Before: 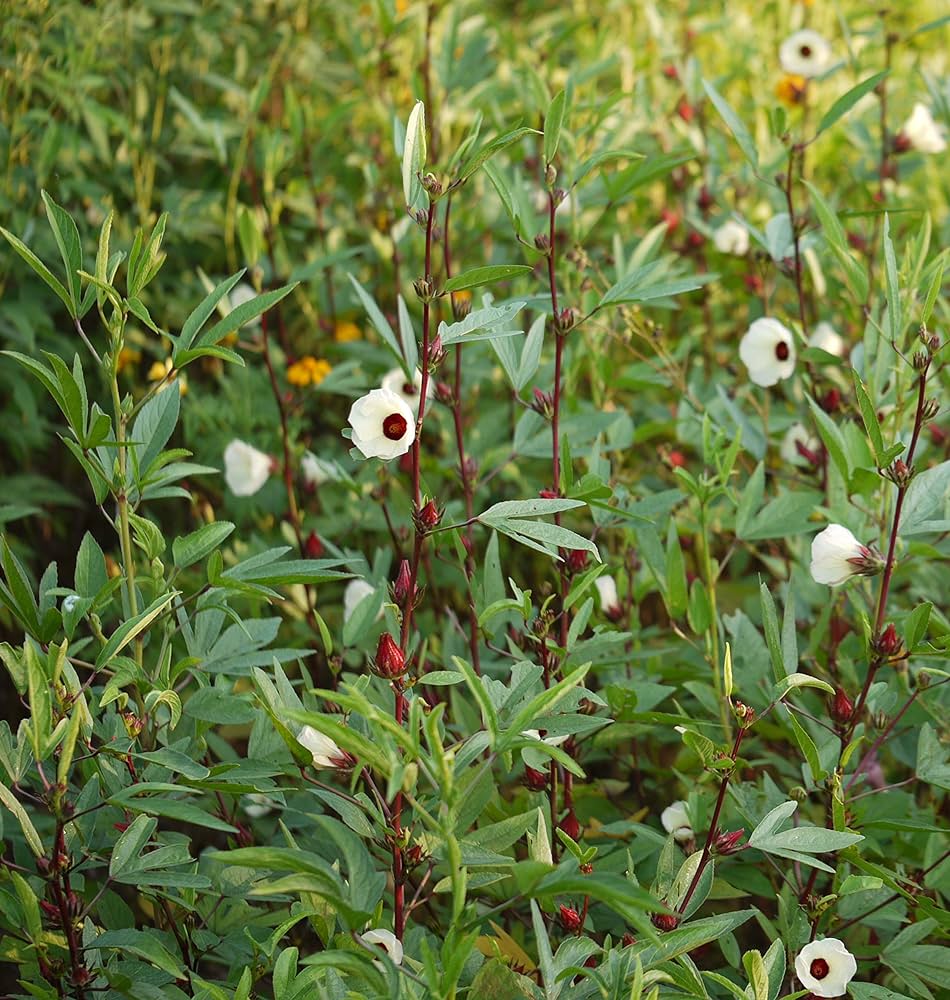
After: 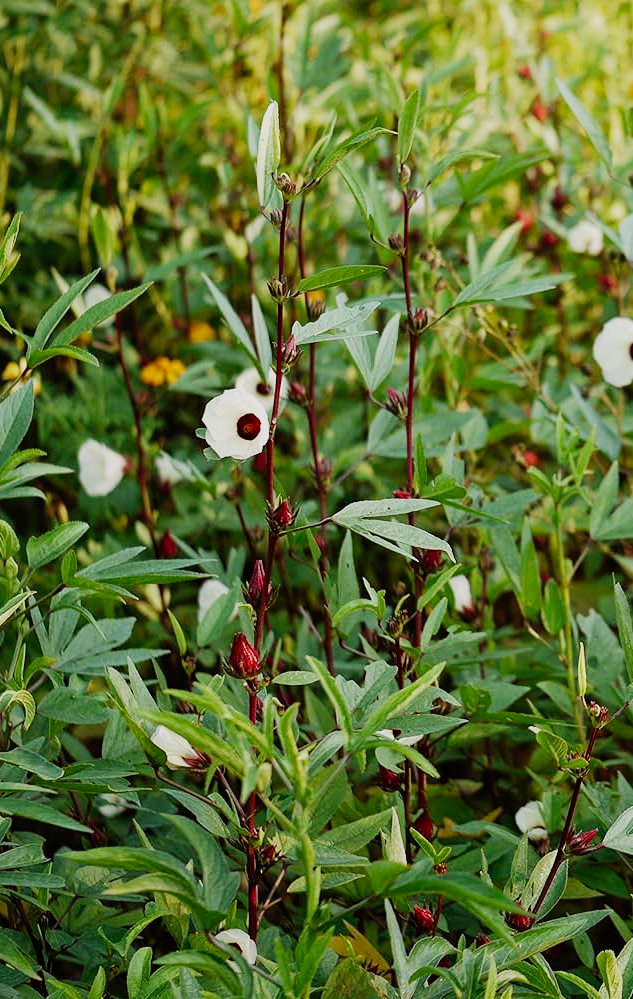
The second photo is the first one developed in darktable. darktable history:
crop and rotate: left 15.546%, right 17.787%
tone equalizer: on, module defaults
sigmoid: contrast 1.7, skew -0.2, preserve hue 0%, red attenuation 0.1, red rotation 0.035, green attenuation 0.1, green rotation -0.017, blue attenuation 0.15, blue rotation -0.052, base primaries Rec2020
